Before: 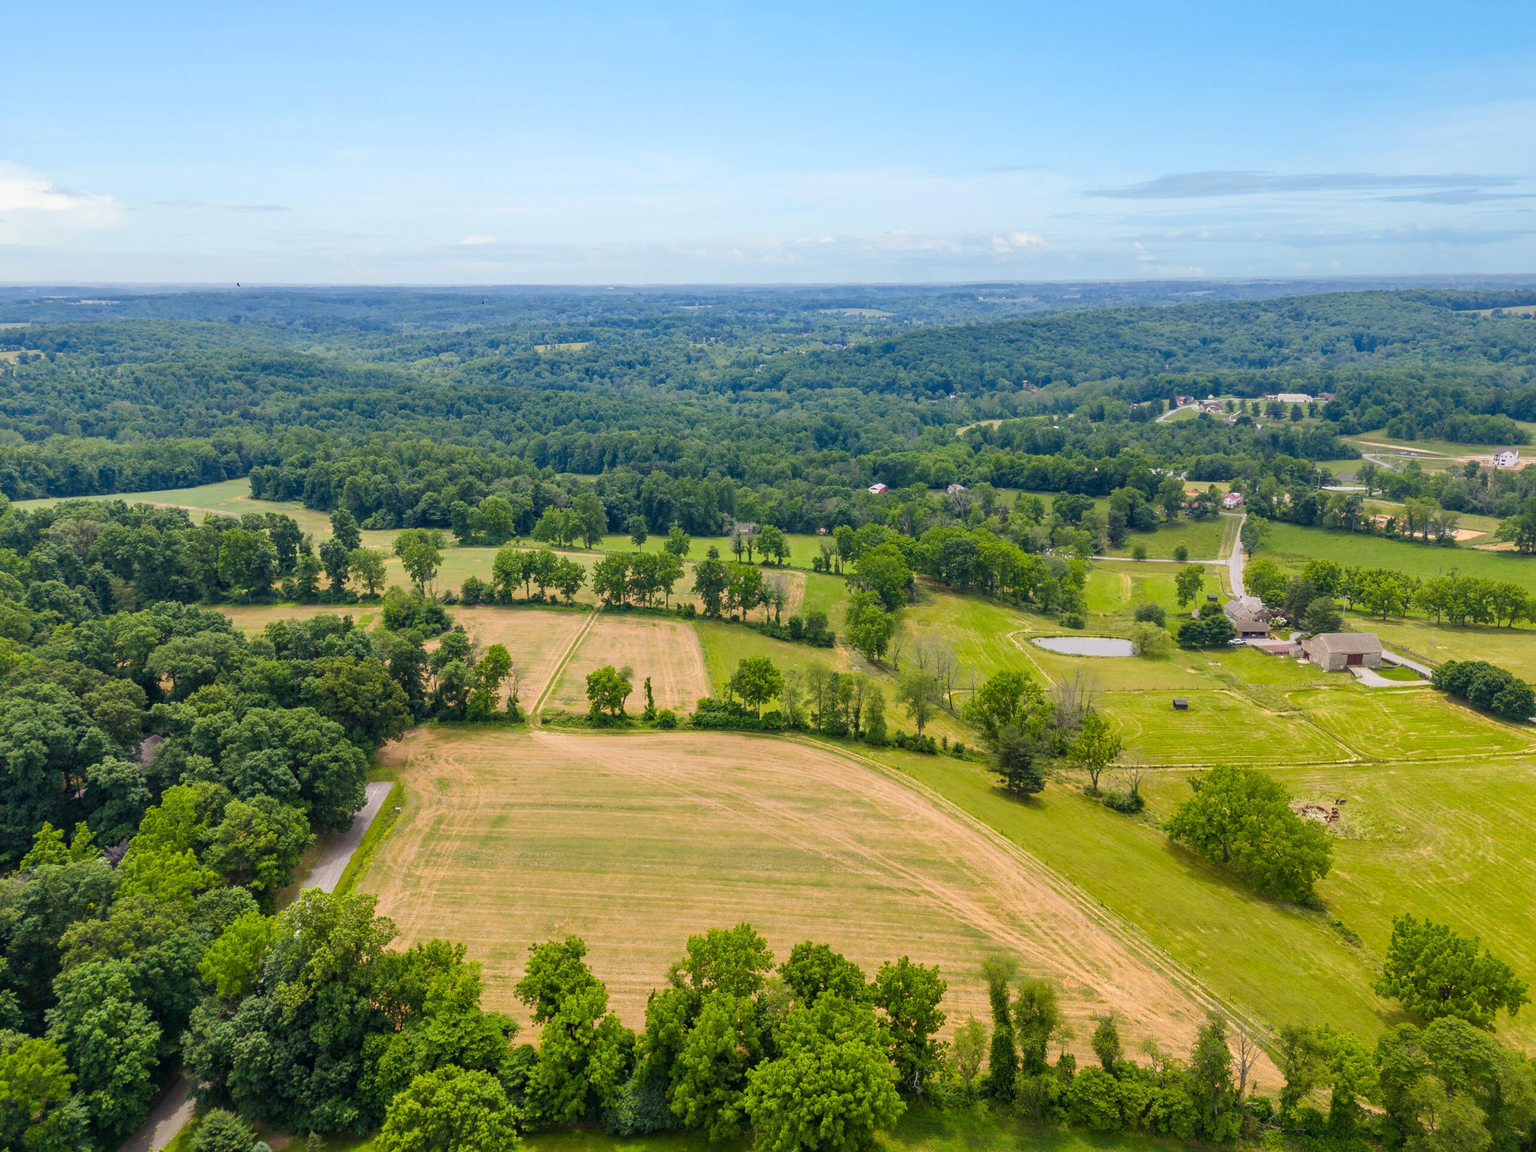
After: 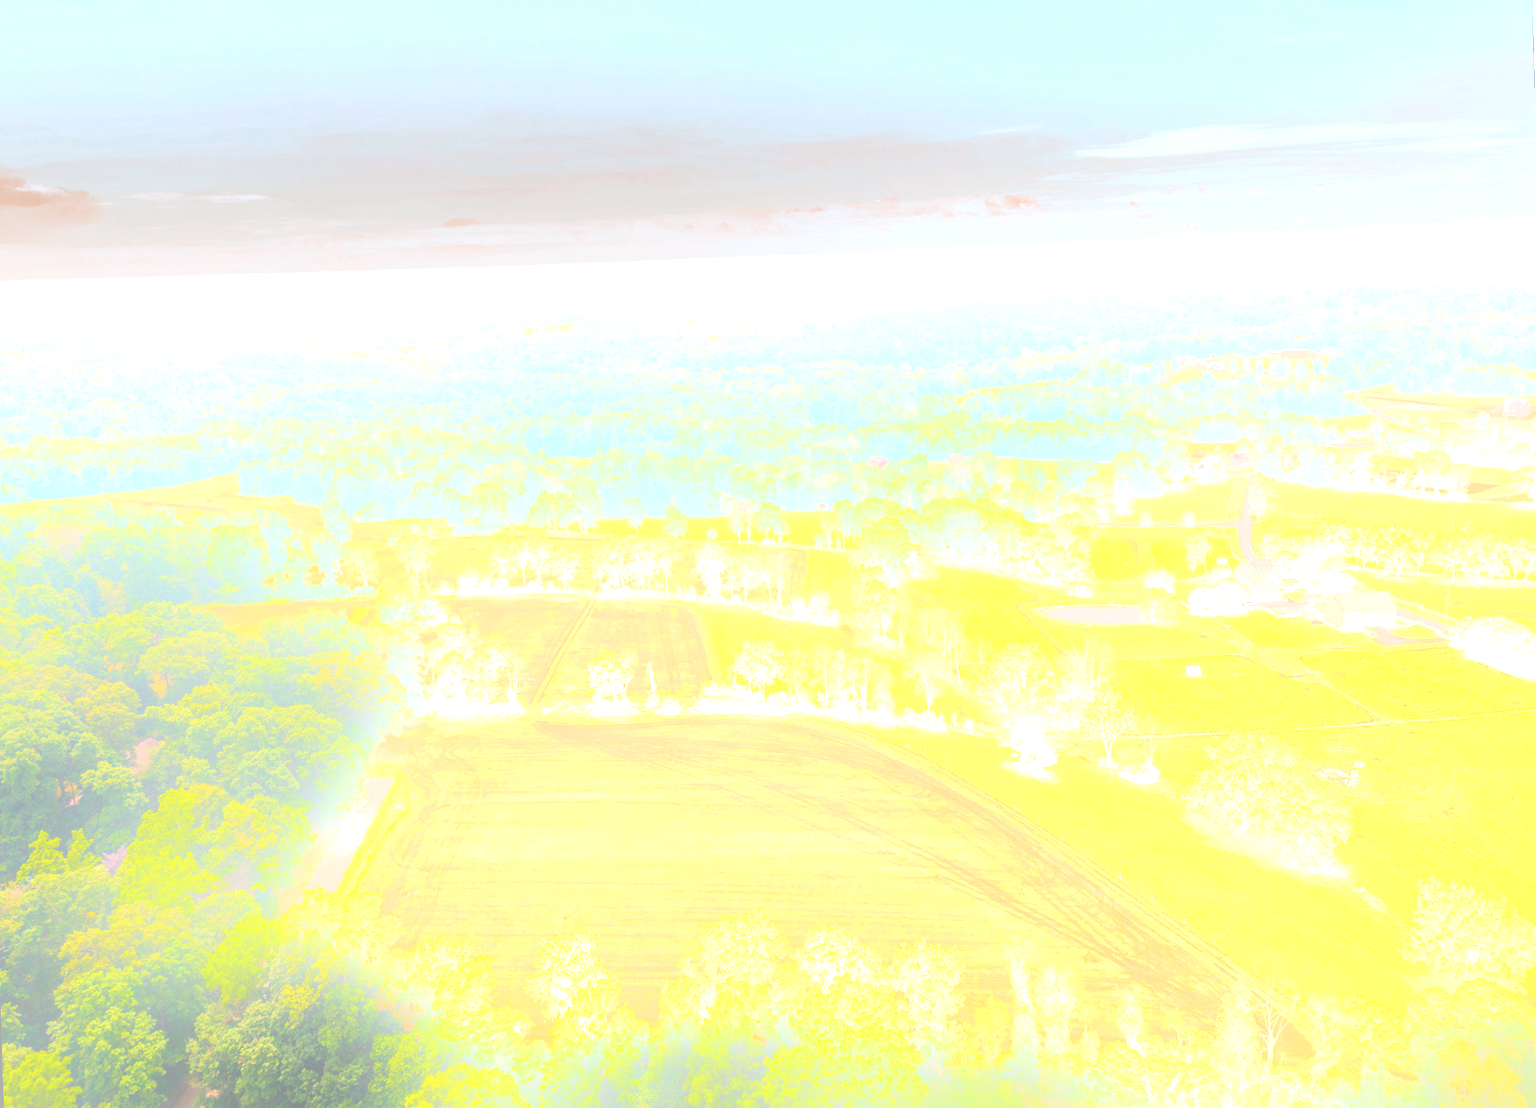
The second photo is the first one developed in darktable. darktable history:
bloom: size 25%, threshold 5%, strength 90%
rotate and perspective: rotation -2°, crop left 0.022, crop right 0.978, crop top 0.049, crop bottom 0.951
exposure: exposure 0.661 EV, compensate highlight preservation false
white balance: red 1.127, blue 0.943
